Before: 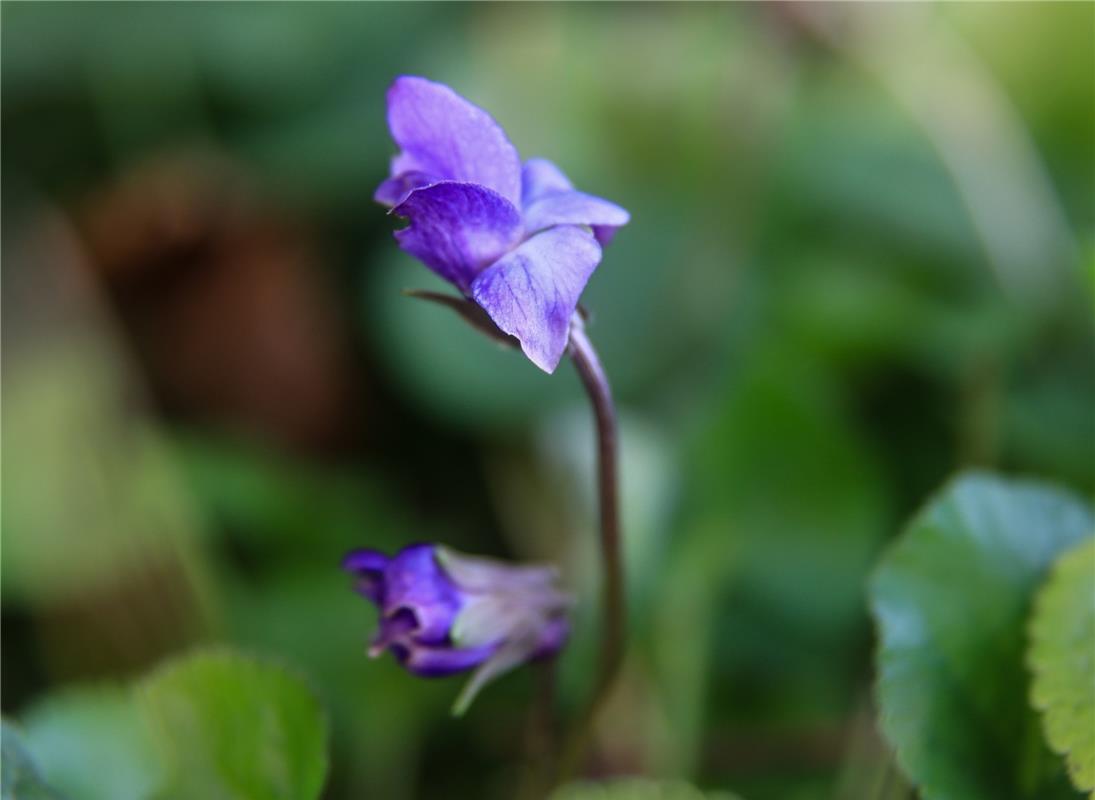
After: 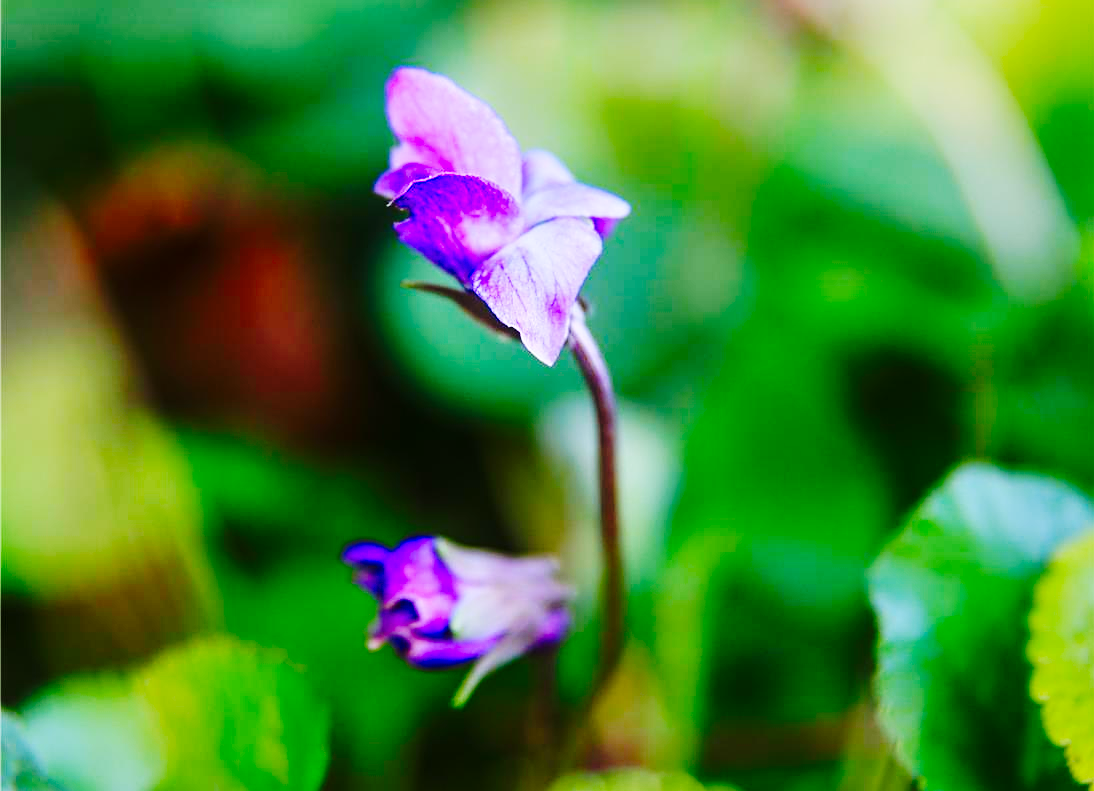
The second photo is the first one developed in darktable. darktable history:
tone curve: curves: ch0 [(0, 0) (0.003, 0.004) (0.011, 0.015) (0.025, 0.033) (0.044, 0.059) (0.069, 0.093) (0.1, 0.133) (0.136, 0.182) (0.177, 0.237) (0.224, 0.3) (0.277, 0.369) (0.335, 0.437) (0.399, 0.511) (0.468, 0.584) (0.543, 0.656) (0.623, 0.729) (0.709, 0.8) (0.801, 0.872) (0.898, 0.935) (1, 1)], preserve colors none
contrast brightness saturation: saturation 0.5
sharpen: on, module defaults
crop: top 1.049%, right 0.001%
base curve: curves: ch0 [(0, 0) (0.036, 0.025) (0.121, 0.166) (0.206, 0.329) (0.605, 0.79) (1, 1)], preserve colors none
